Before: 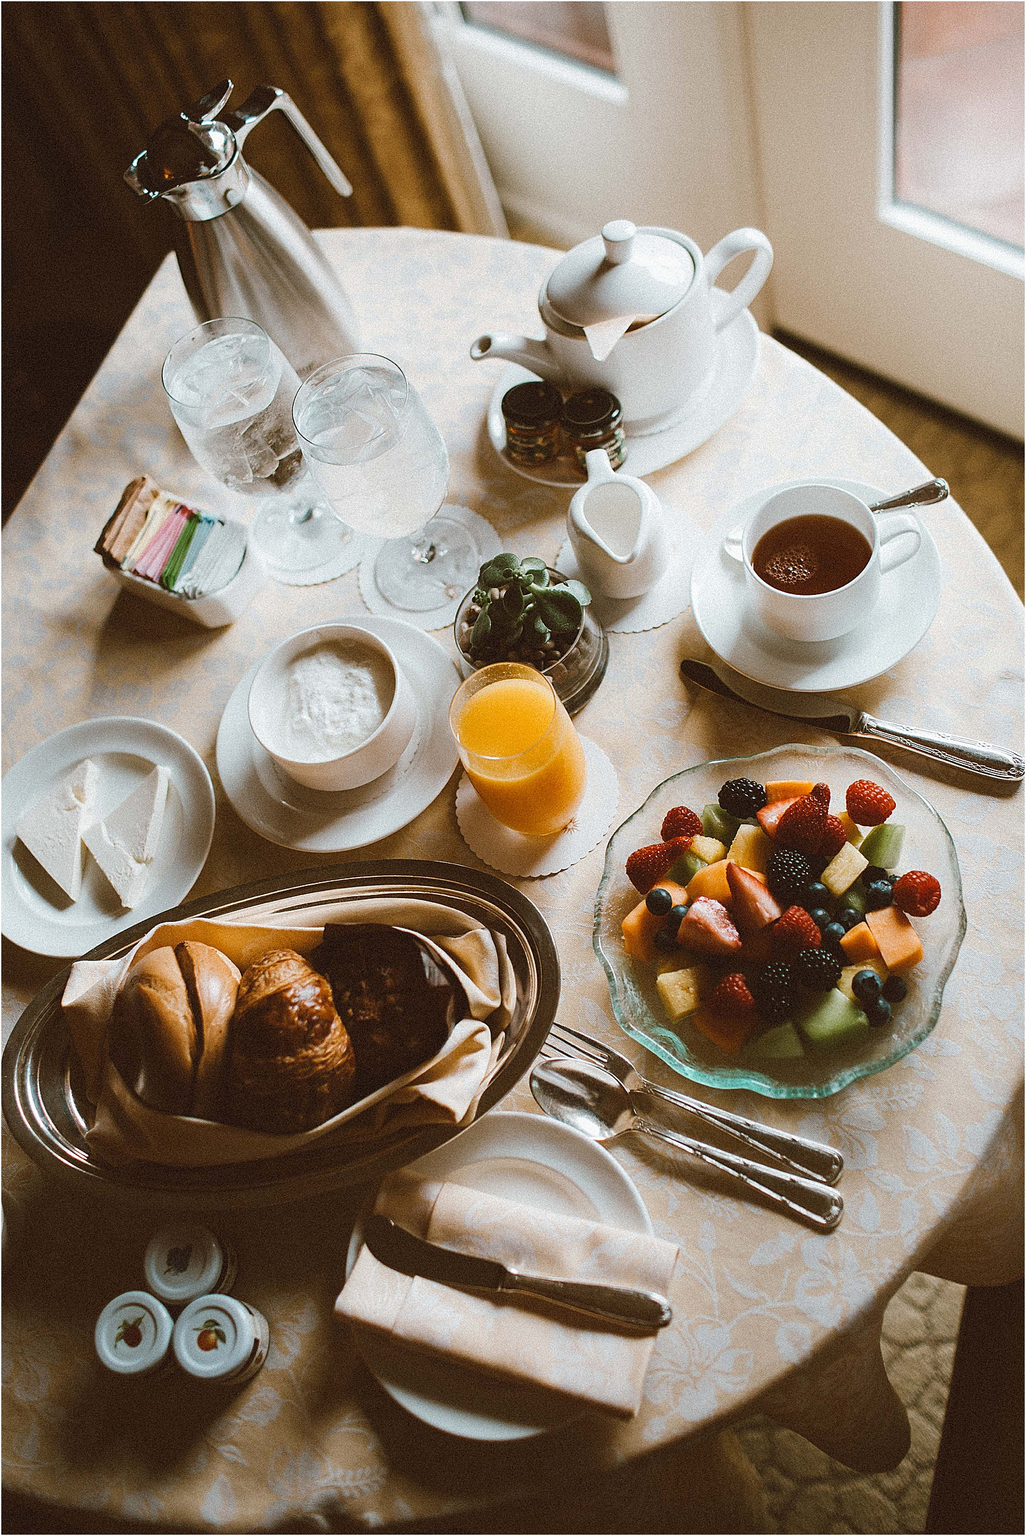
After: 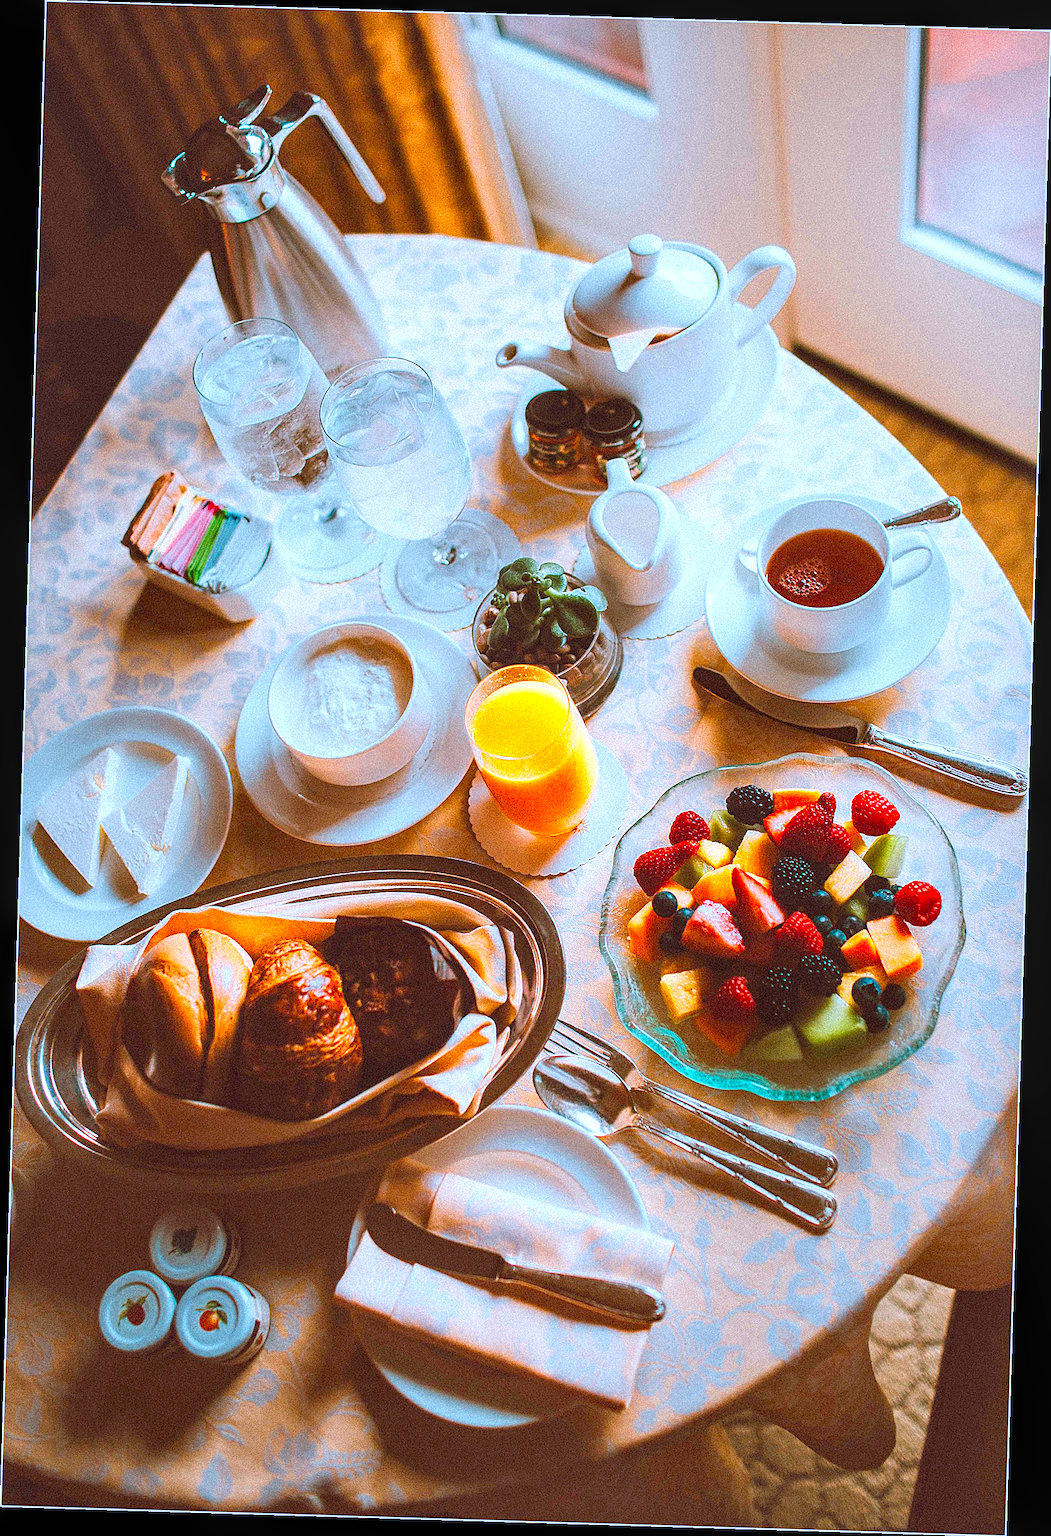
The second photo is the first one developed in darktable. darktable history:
color calibration: output R [1.422, -0.35, -0.252, 0], output G [-0.238, 1.259, -0.084, 0], output B [-0.081, -0.196, 1.58, 0], output brightness [0.49, 0.671, -0.57, 0], illuminant same as pipeline (D50), adaptation none (bypass), saturation algorithm version 1 (2020)
rotate and perspective: rotation 1.72°, automatic cropping off
local contrast: on, module defaults
